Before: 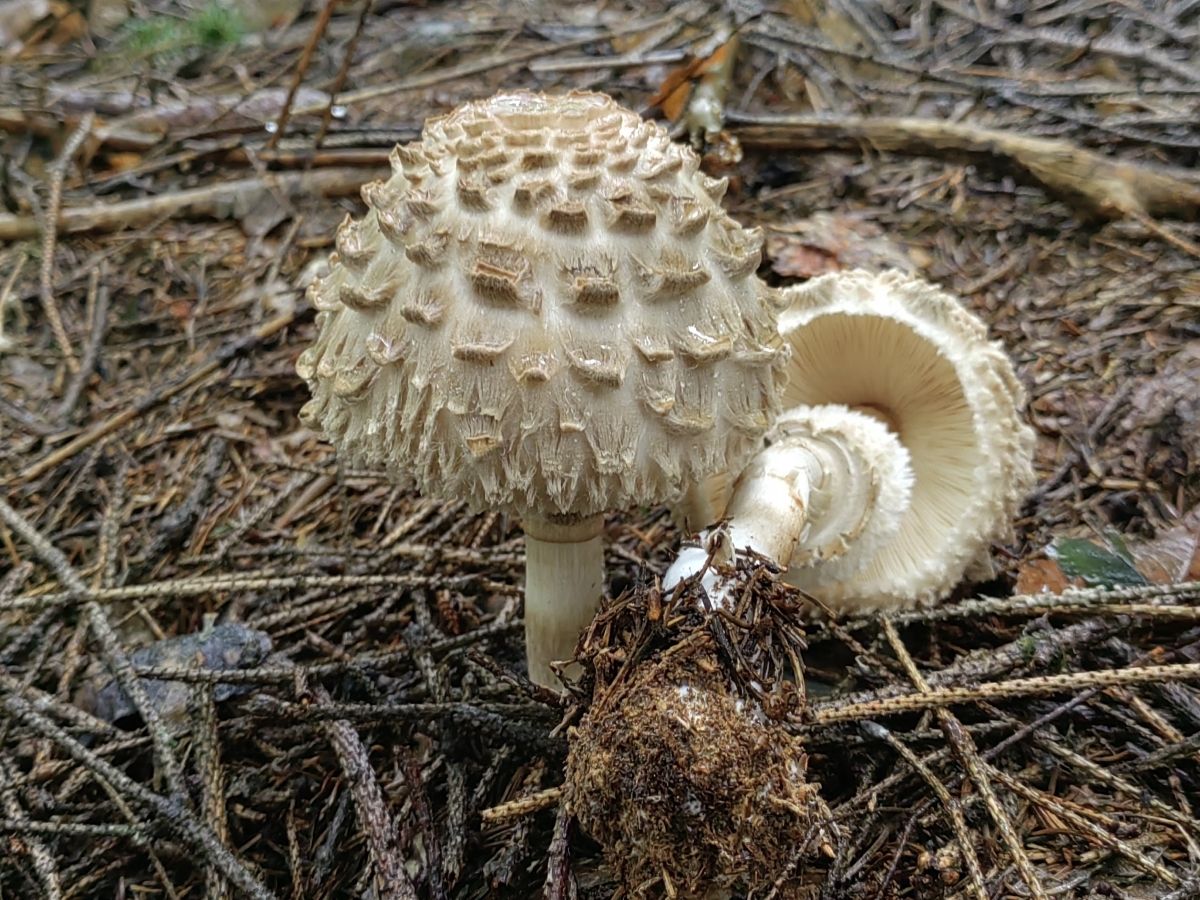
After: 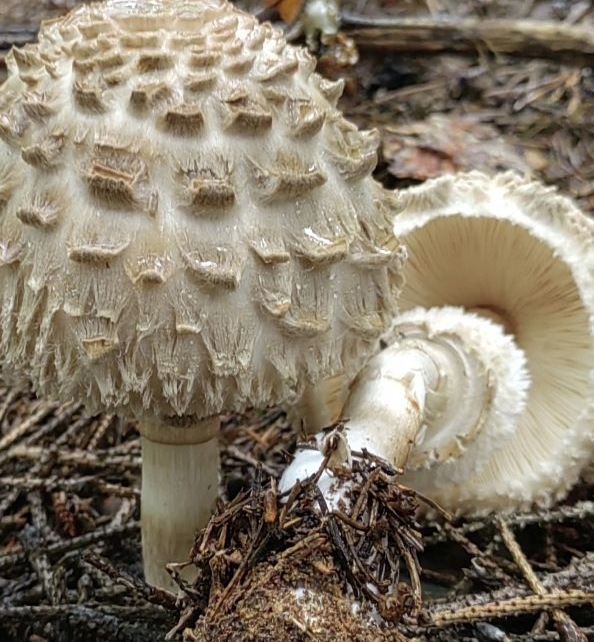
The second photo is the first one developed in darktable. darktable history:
contrast brightness saturation: saturation -0.05
crop: left 32.075%, top 10.976%, right 18.355%, bottom 17.596%
